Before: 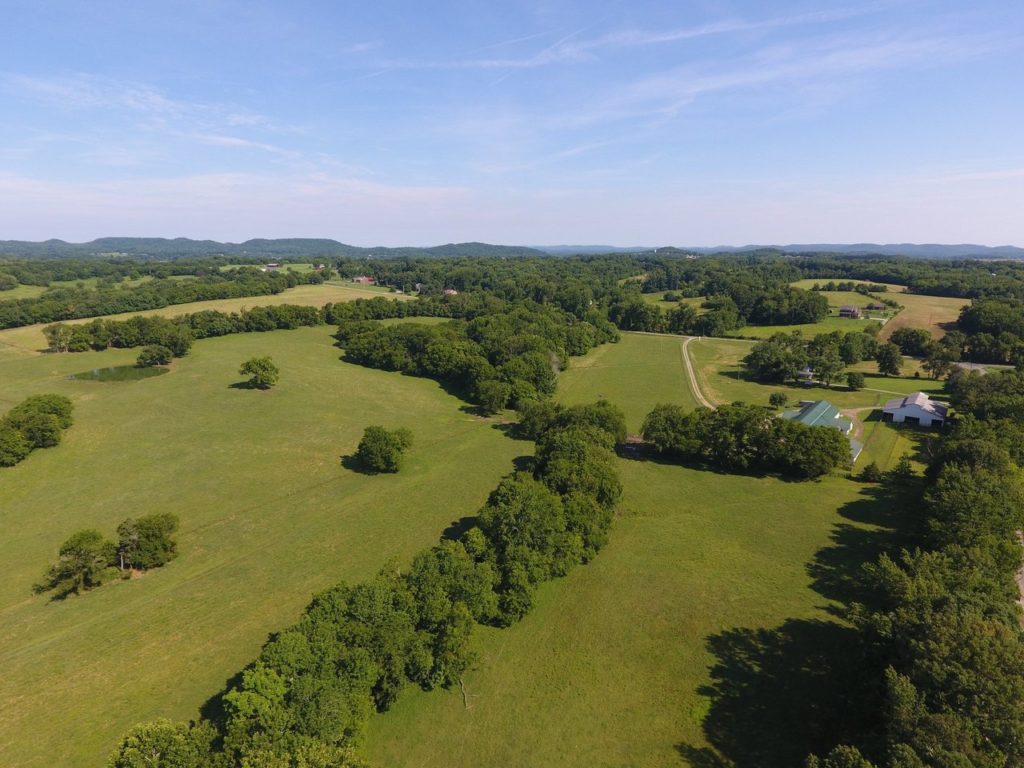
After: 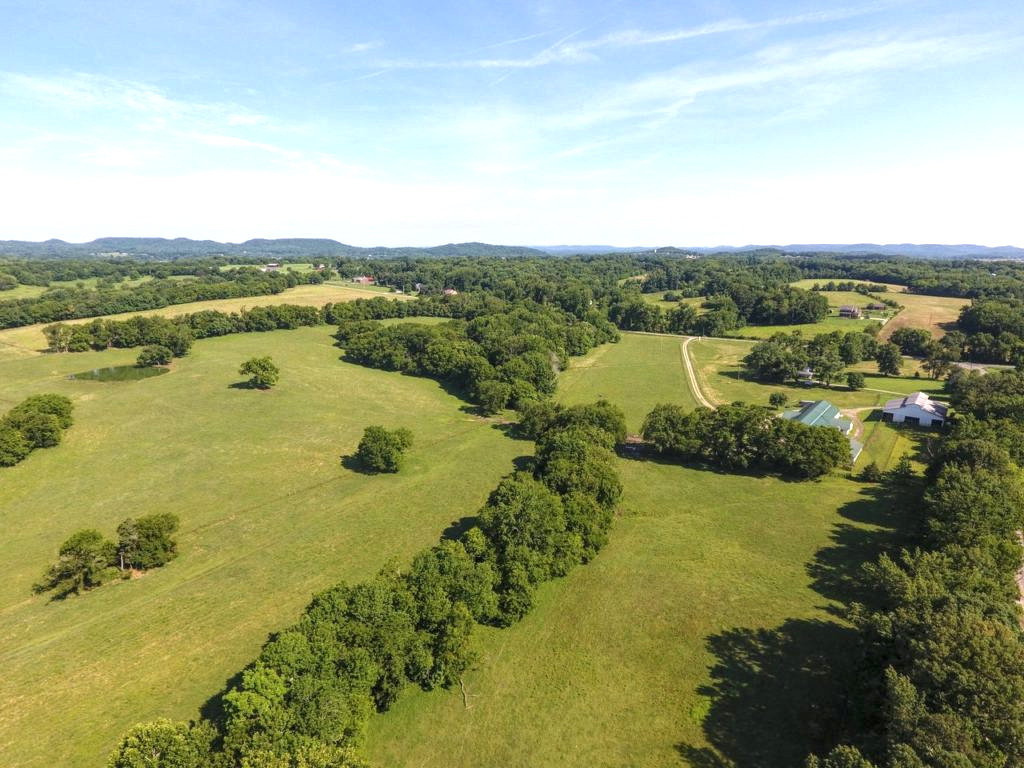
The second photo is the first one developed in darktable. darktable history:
exposure: black level correction 0, exposure 0.699 EV, compensate highlight preservation false
local contrast: highlights 98%, shadows 85%, detail 160%, midtone range 0.2
